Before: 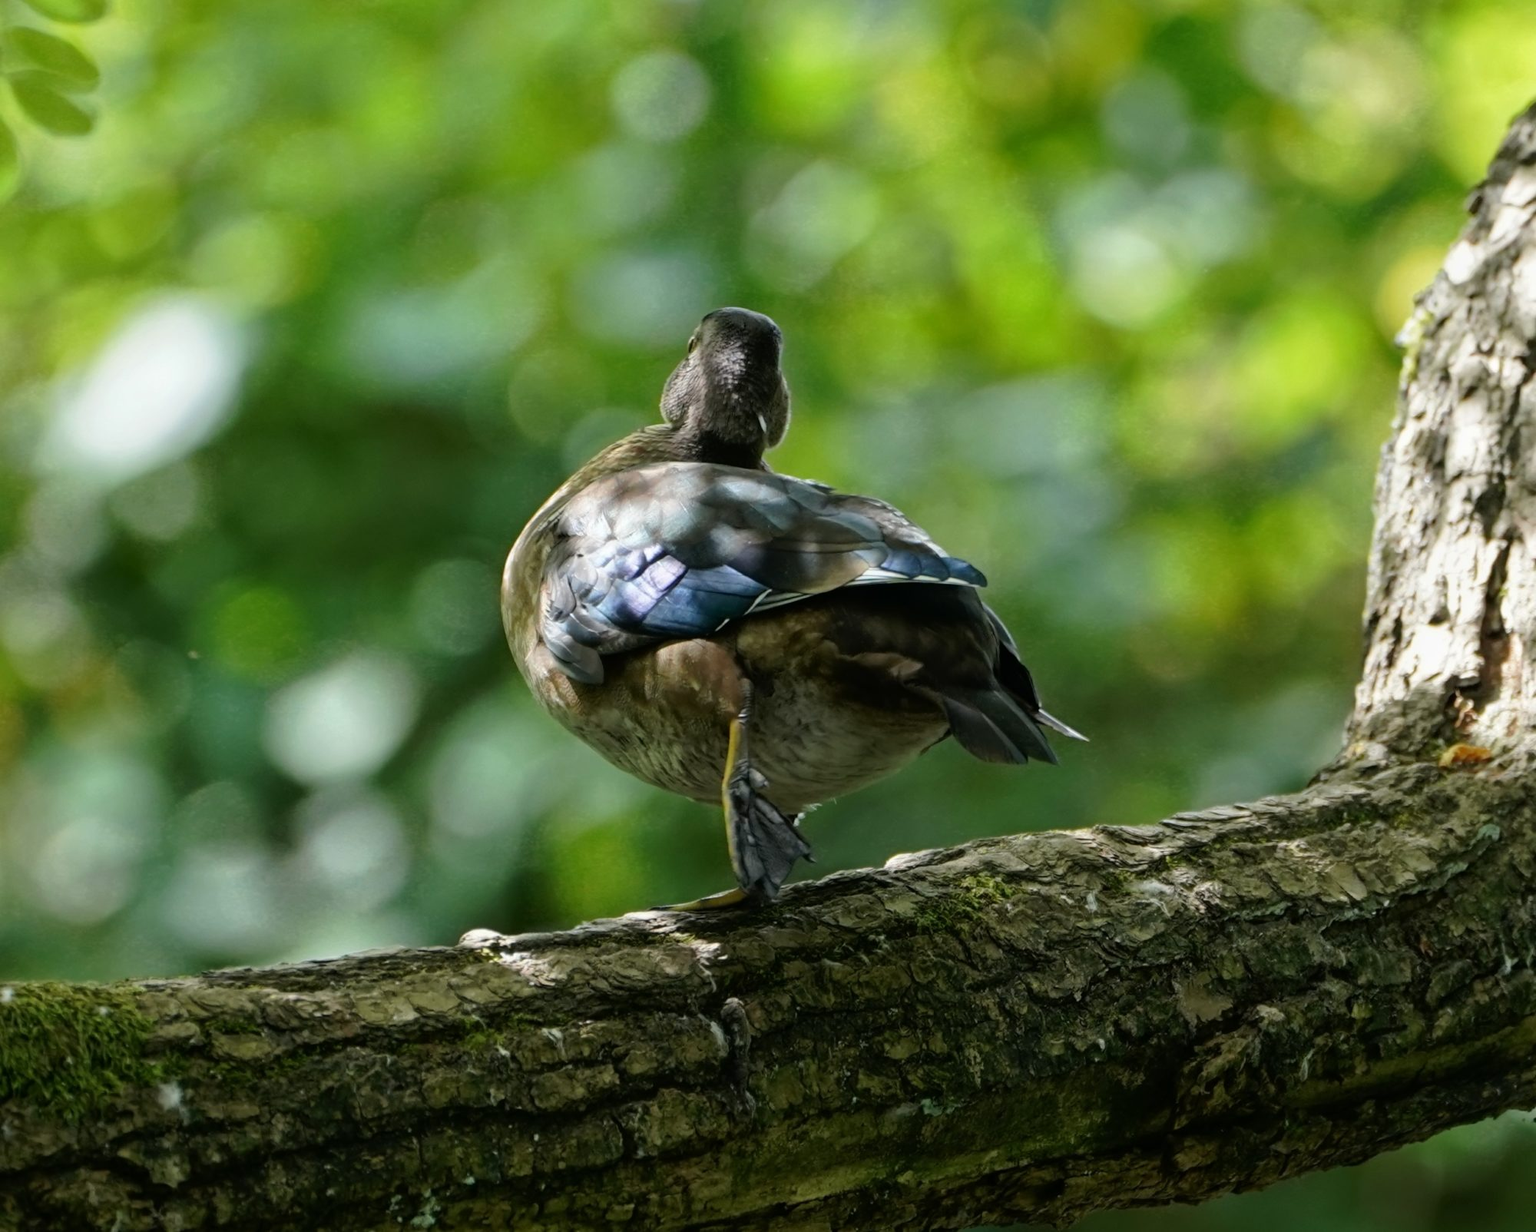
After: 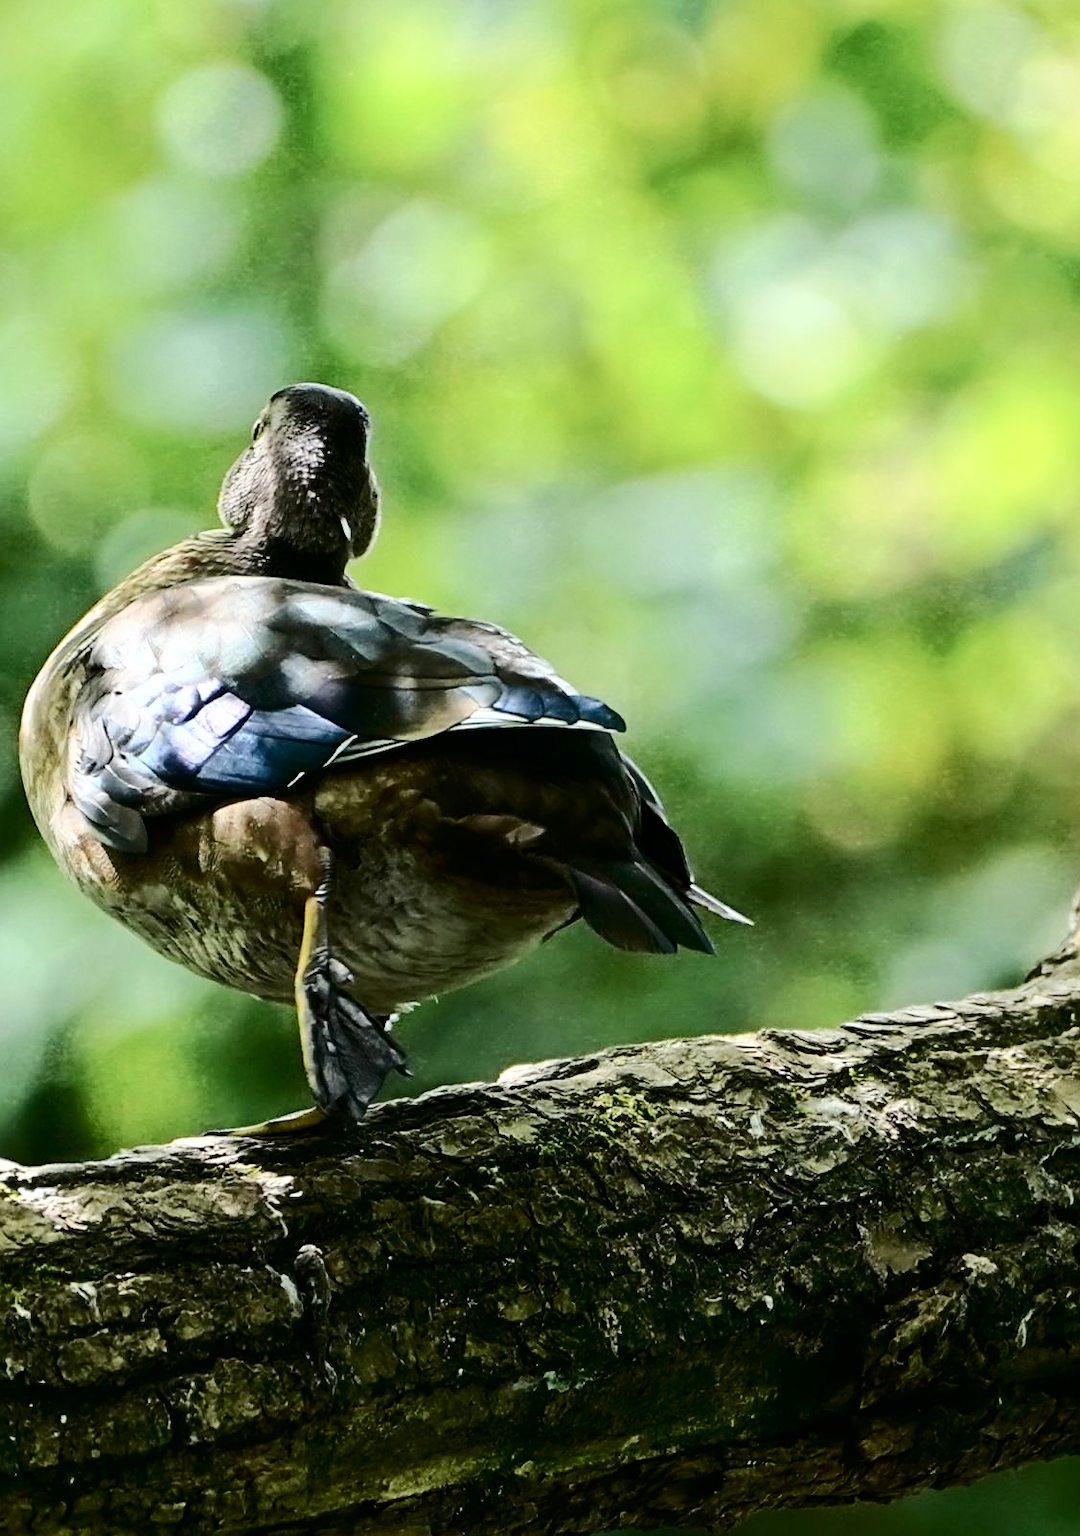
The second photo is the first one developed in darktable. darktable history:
crop: left 31.601%, top 0.006%, right 11.964%
contrast brightness saturation: contrast 0.483, saturation -0.083
exposure: black level correction 0, exposure 1.105 EV, compensate exposure bias true, compensate highlight preservation false
tone equalizer: -8 EV -0.028 EV, -7 EV 0.01 EV, -6 EV -0.005 EV, -5 EV 0.008 EV, -4 EV -0.038 EV, -3 EV -0.229 EV, -2 EV -0.655 EV, -1 EV -0.999 EV, +0 EV -0.965 EV, edges refinement/feathering 500, mask exposure compensation -1.57 EV, preserve details no
sharpen: on, module defaults
